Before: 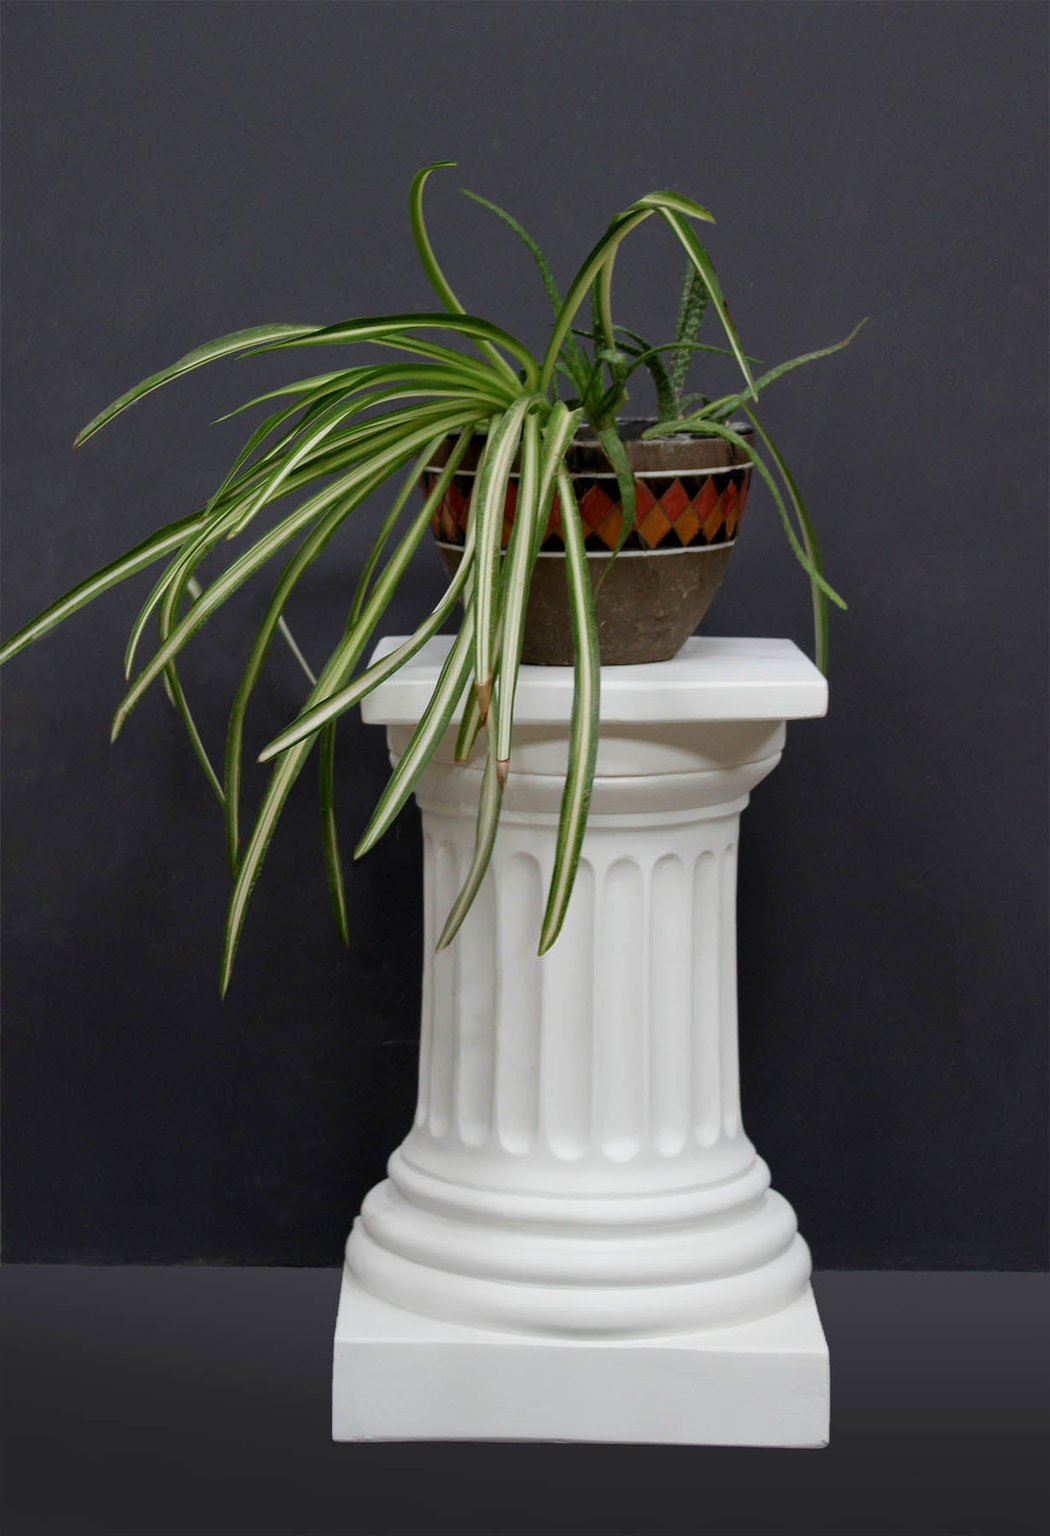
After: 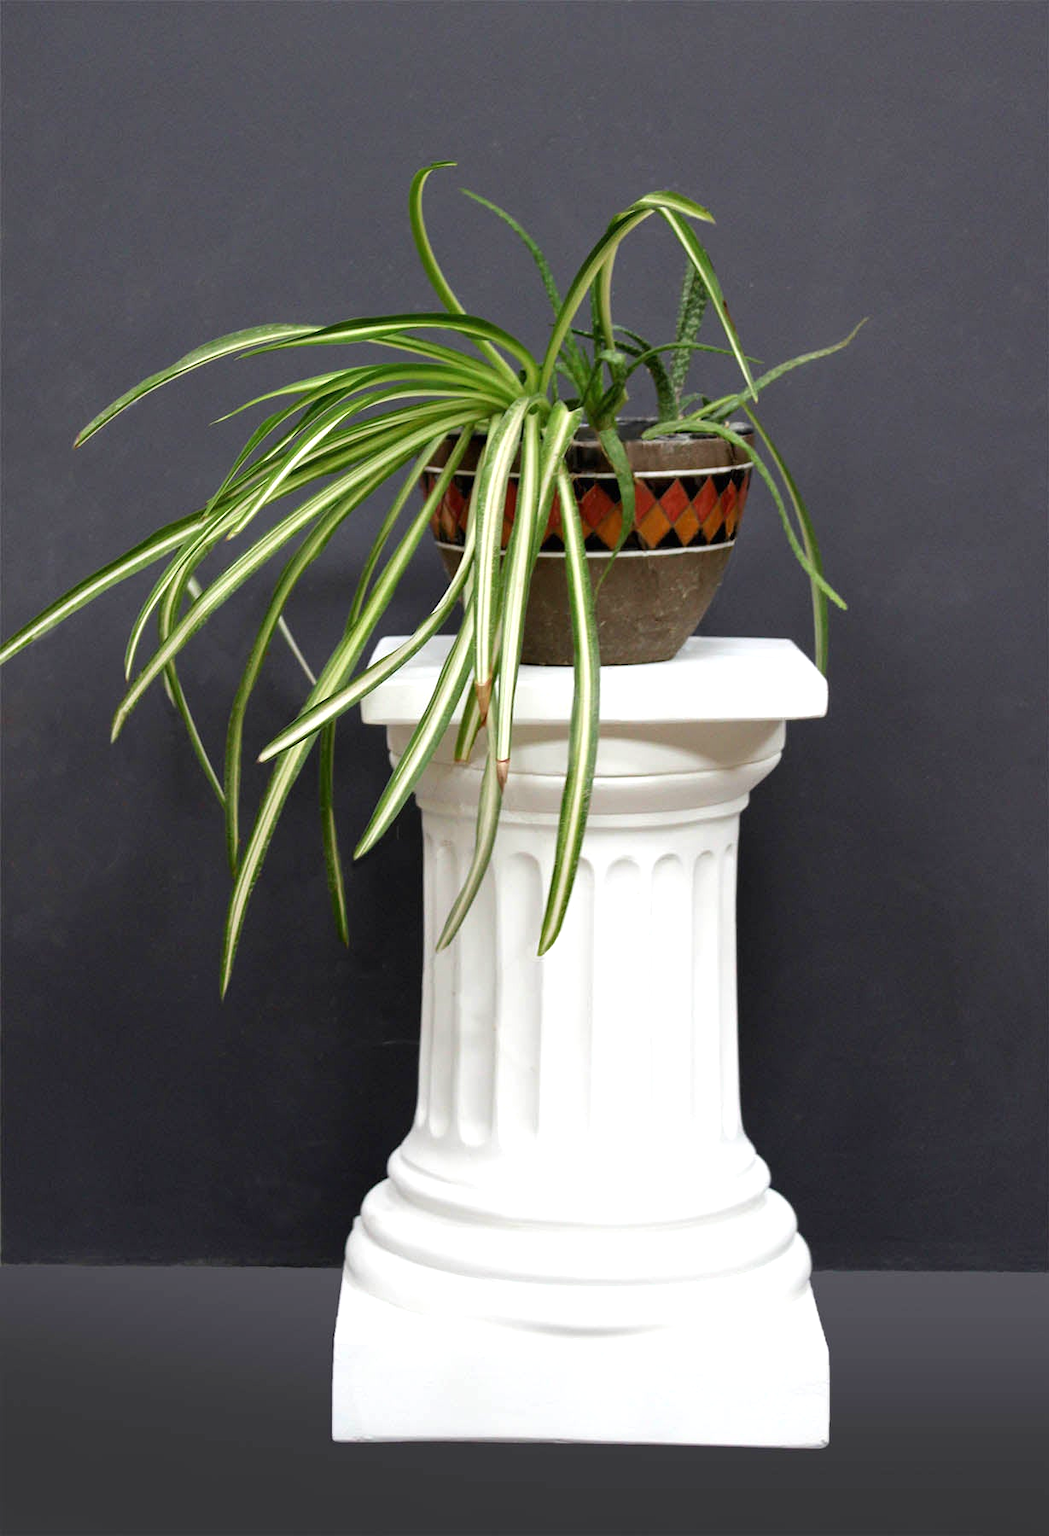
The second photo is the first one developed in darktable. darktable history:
exposure: black level correction 0, exposure 0.897 EV, compensate exposure bias true, compensate highlight preservation false
